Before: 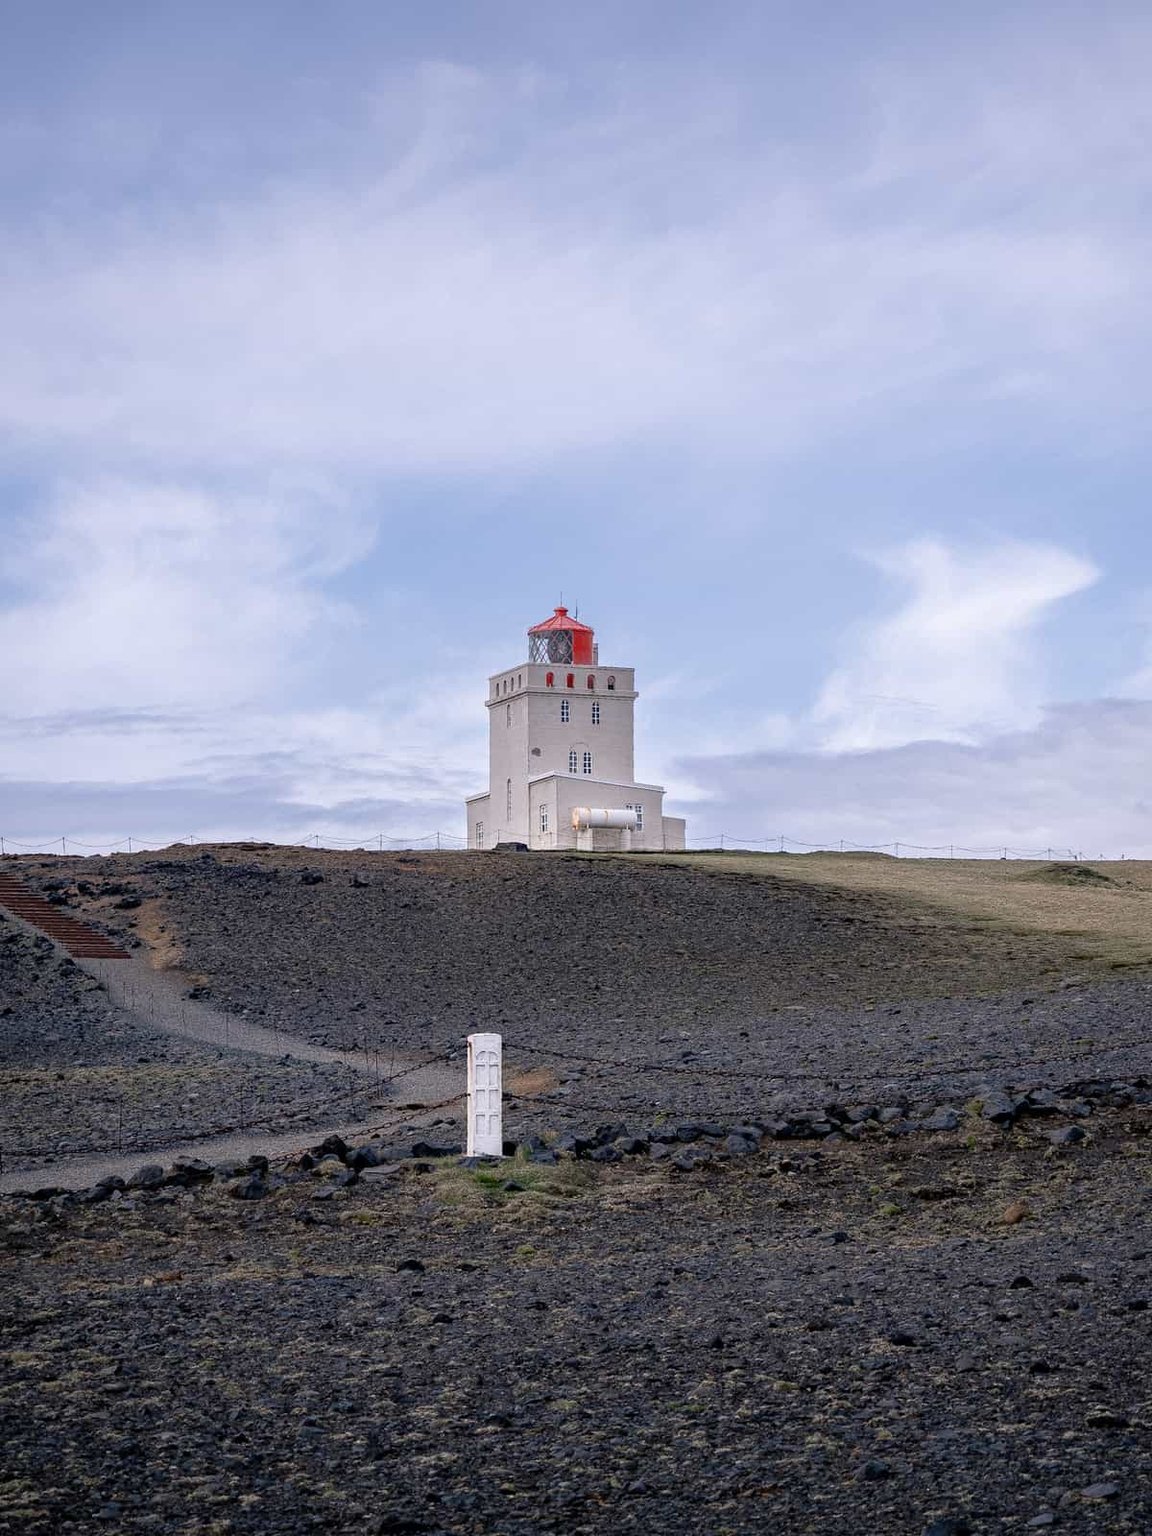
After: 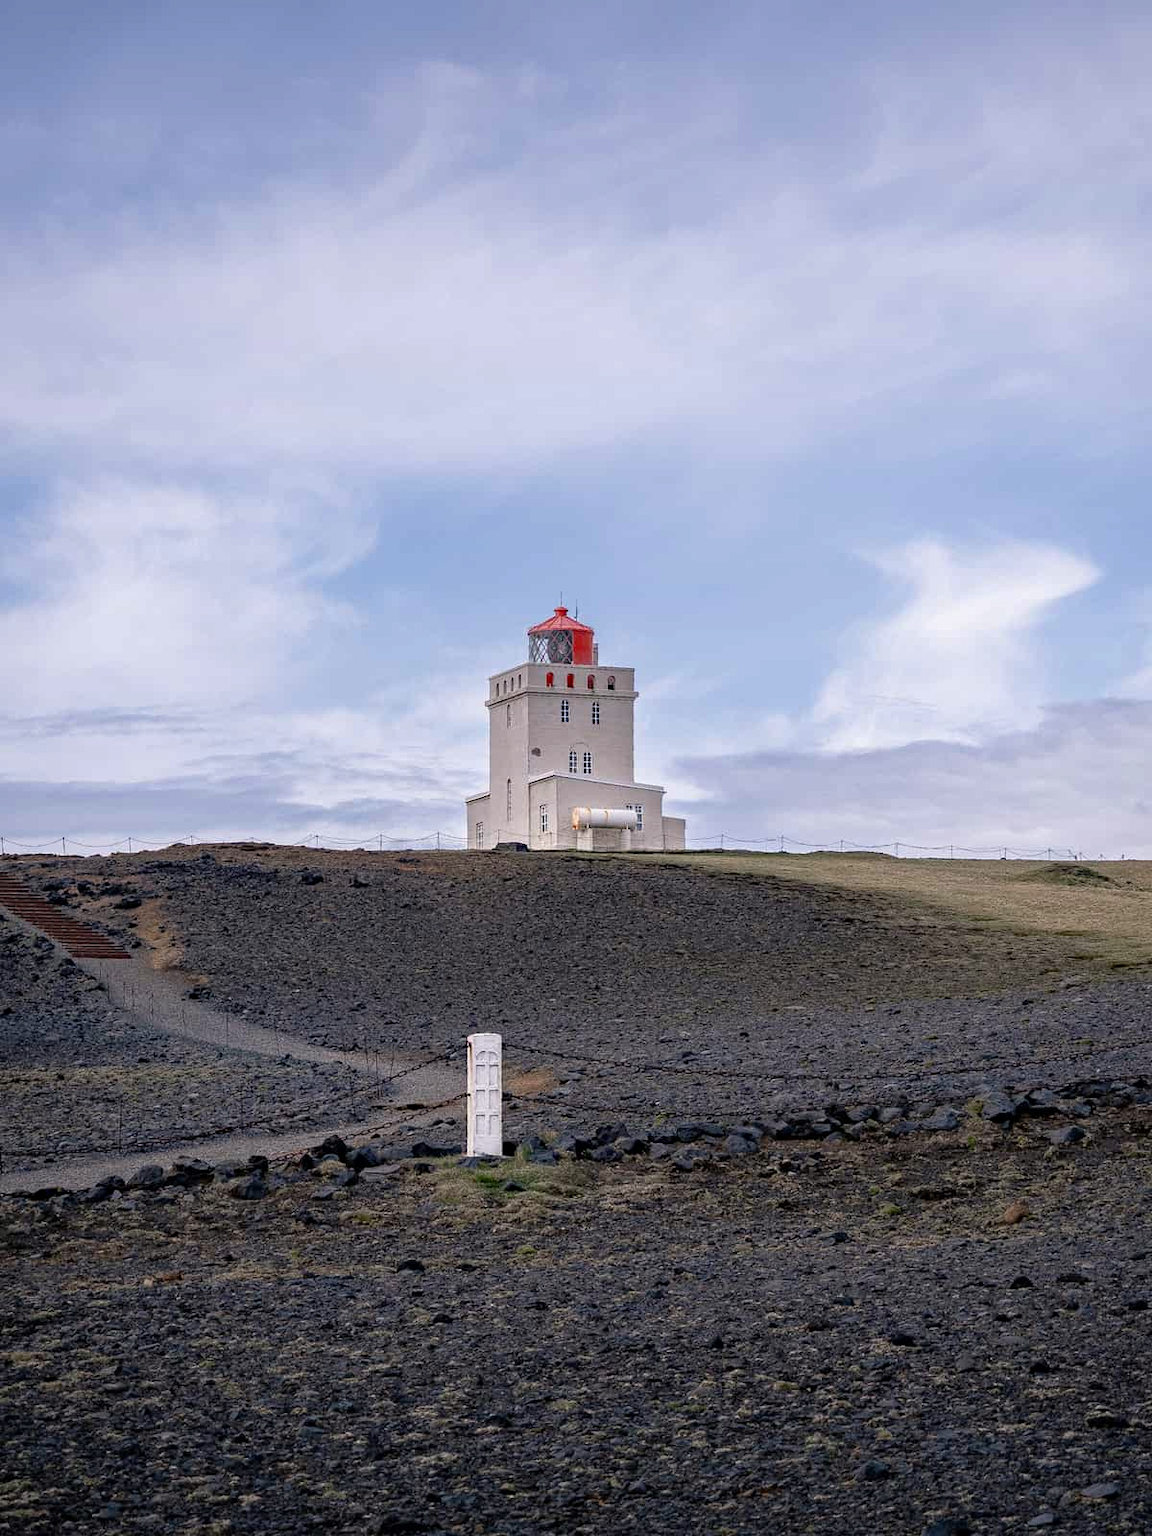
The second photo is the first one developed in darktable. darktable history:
white balance: red 1.009, blue 0.985
haze removal: compatibility mode true, adaptive false
